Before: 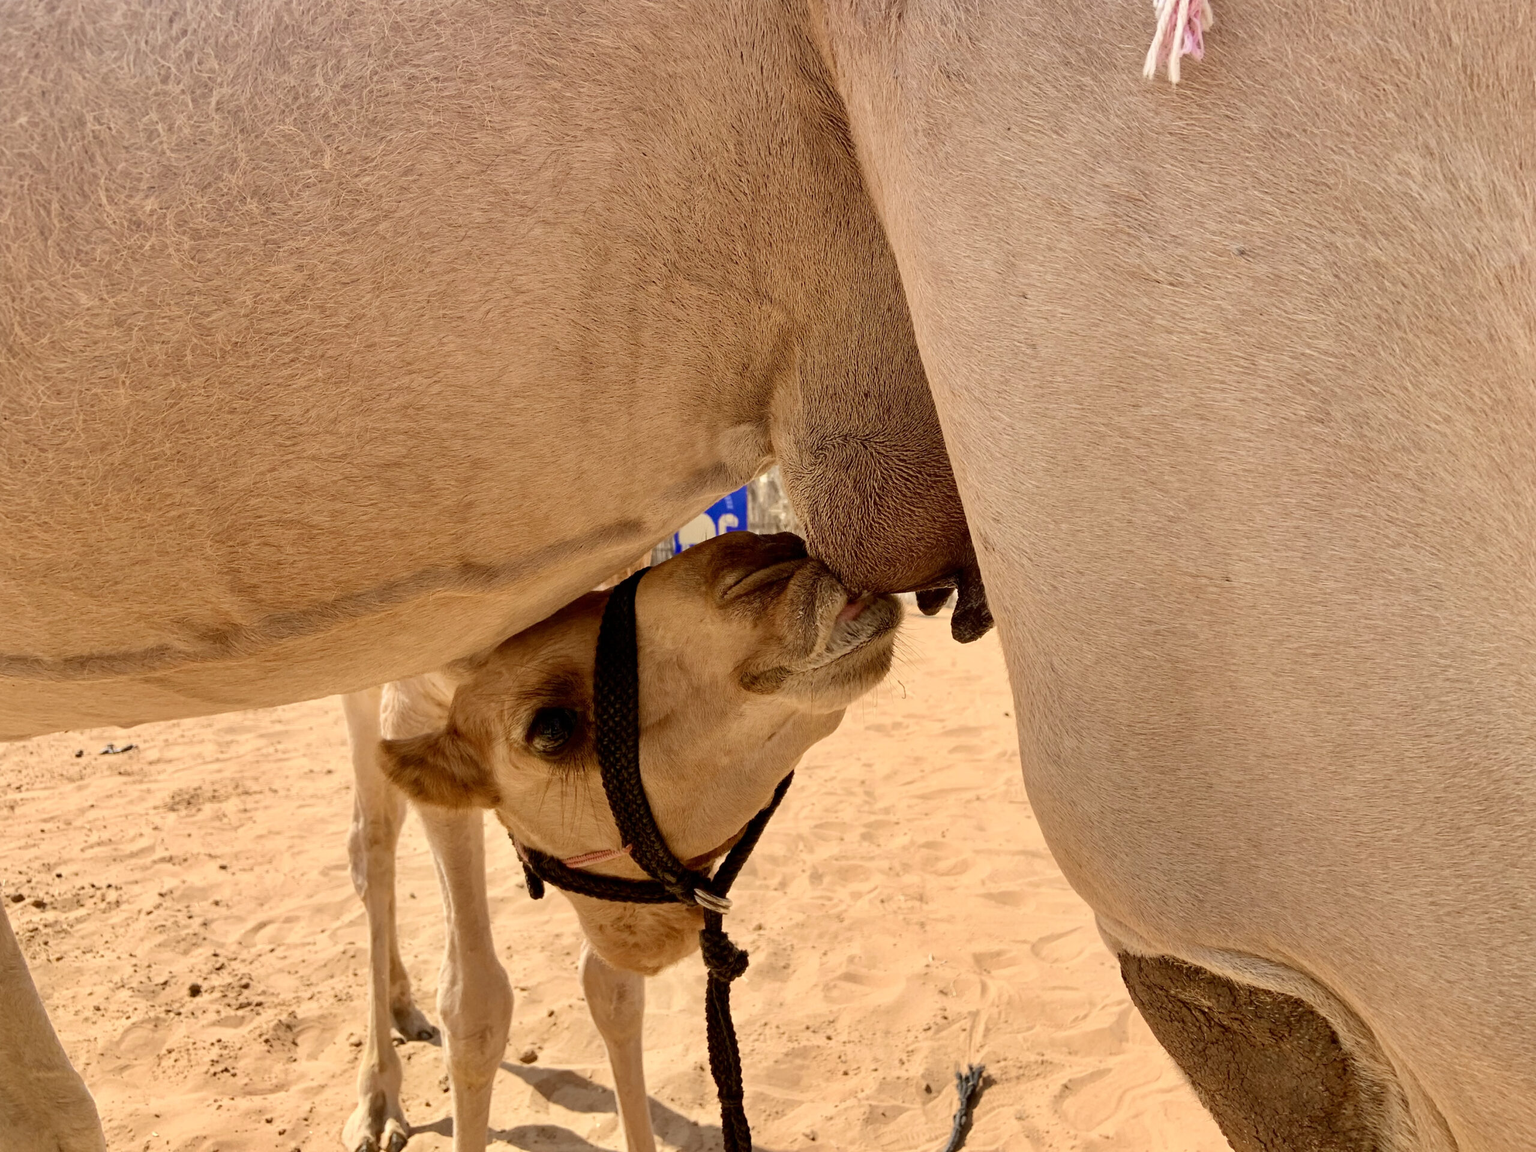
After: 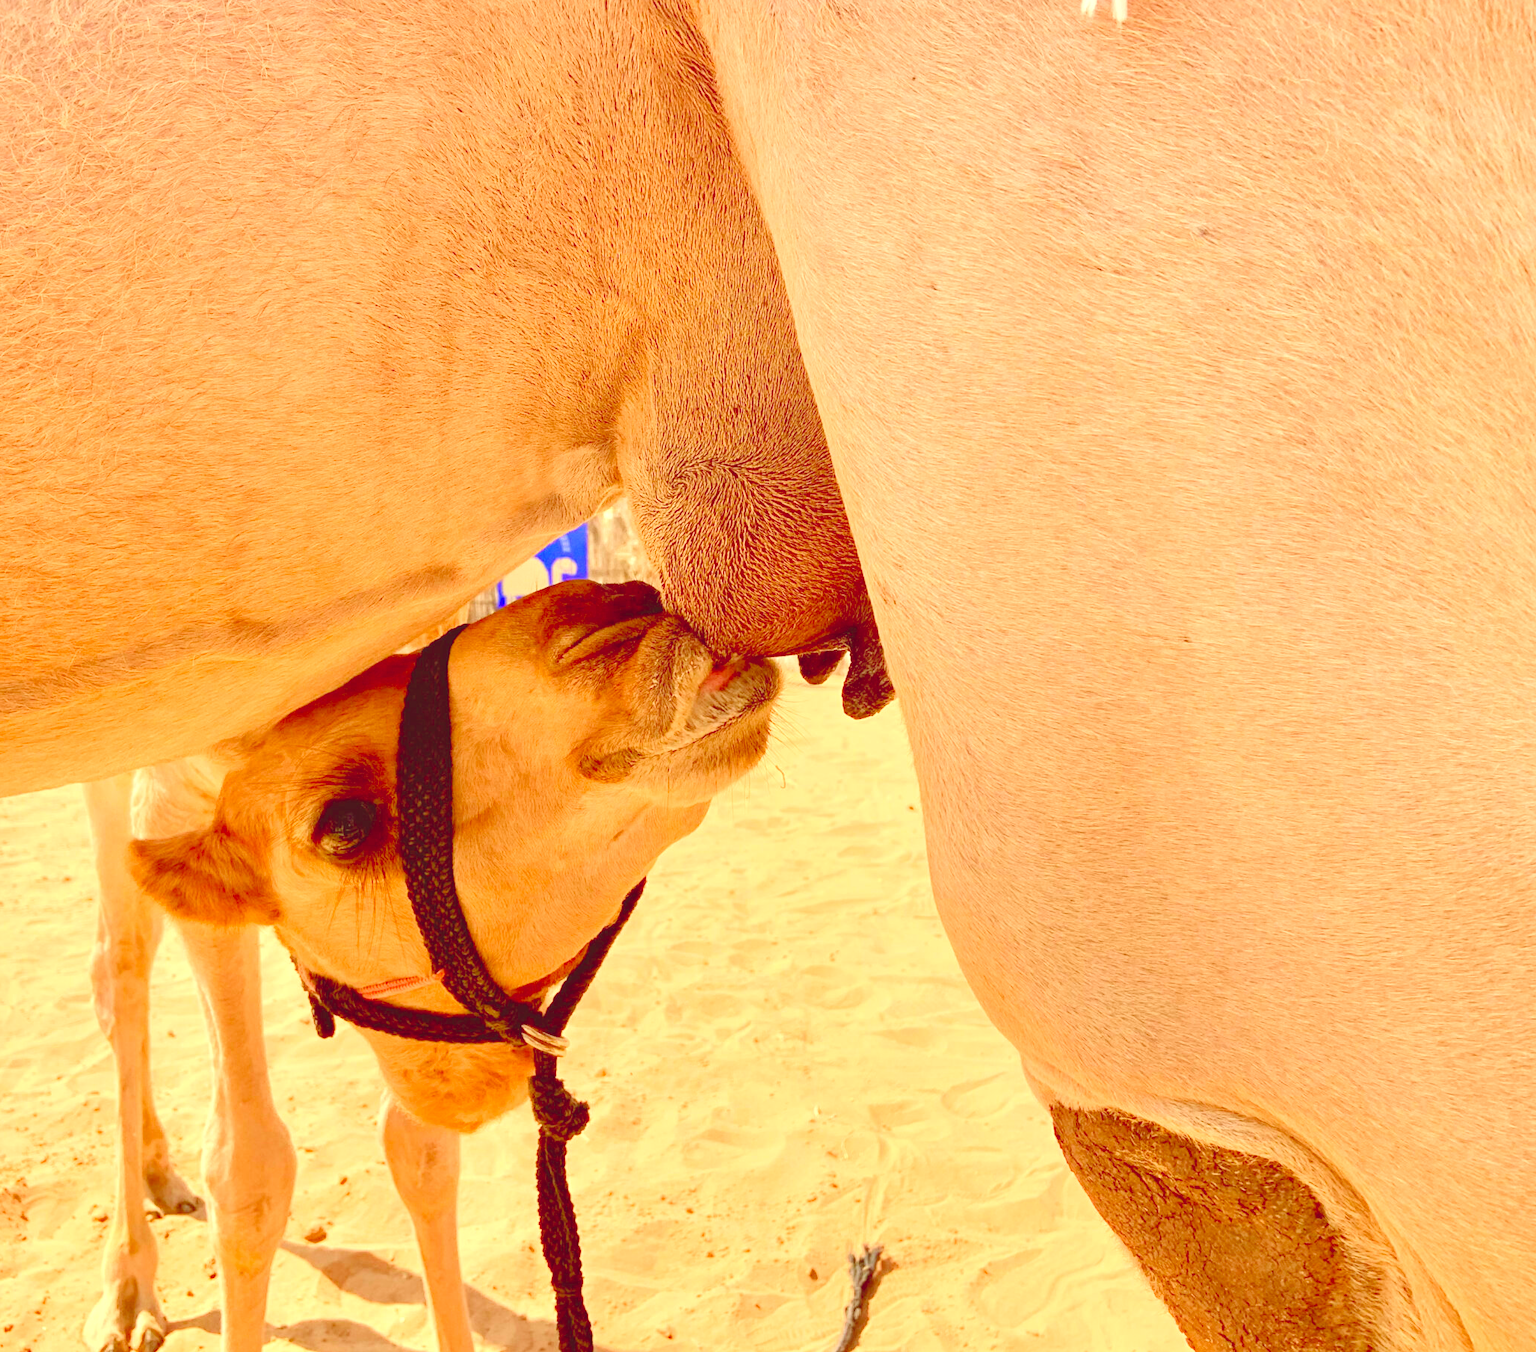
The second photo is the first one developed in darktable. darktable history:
crop and rotate: left 17.959%, top 5.771%, right 1.742%
levels: levels [0.008, 0.318, 0.836]
color balance: lift [1.005, 1.002, 0.998, 0.998], gamma [1, 1.021, 1.02, 0.979], gain [0.923, 1.066, 1.056, 0.934]
